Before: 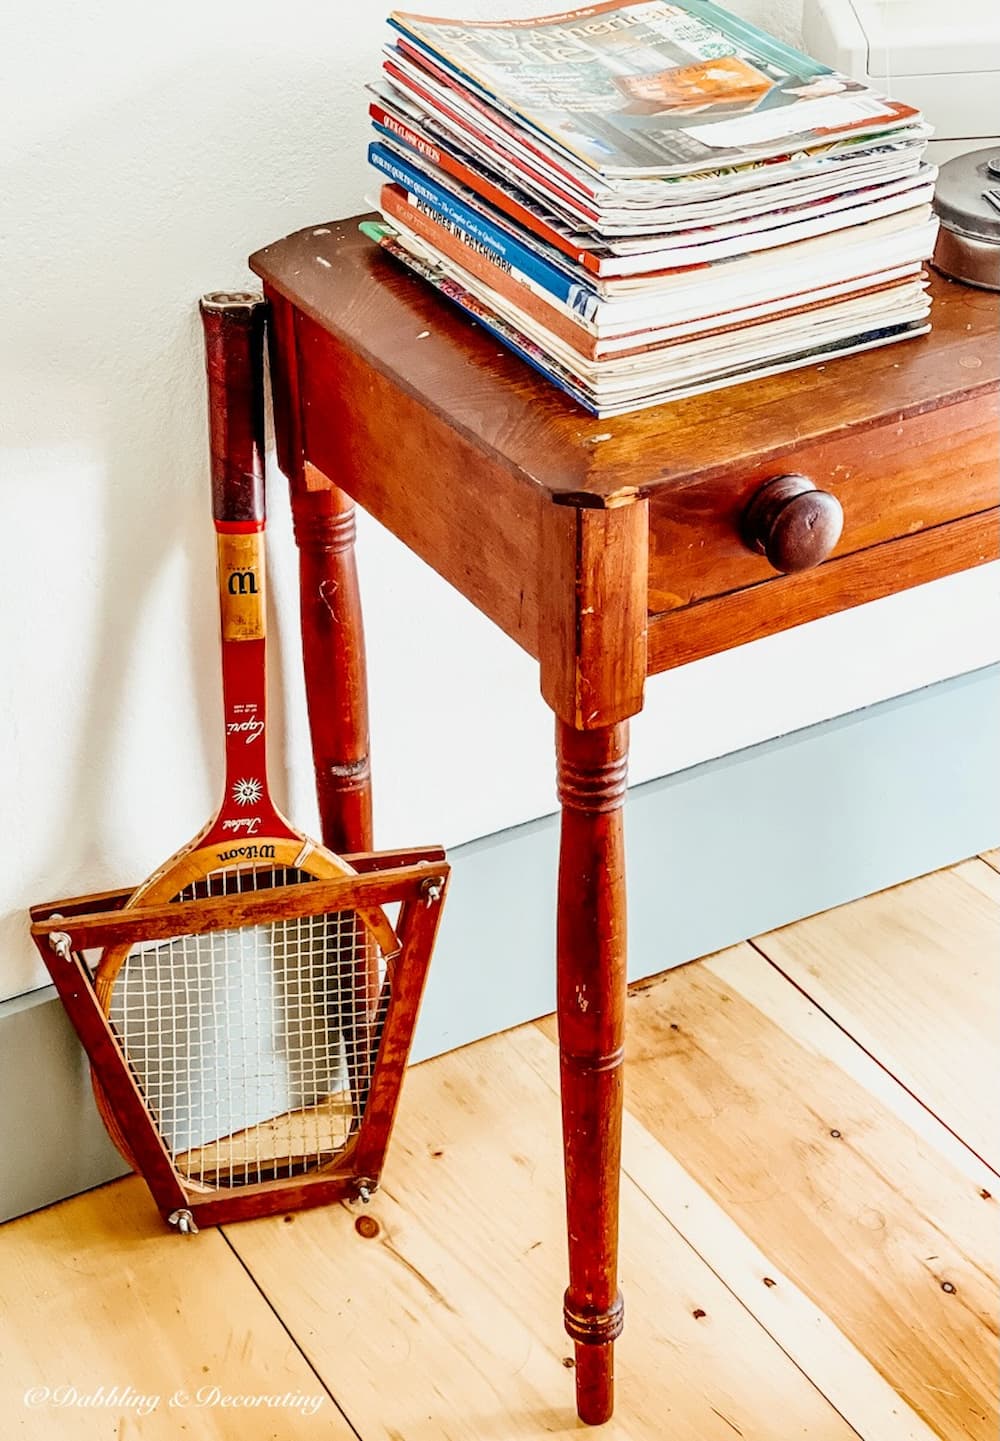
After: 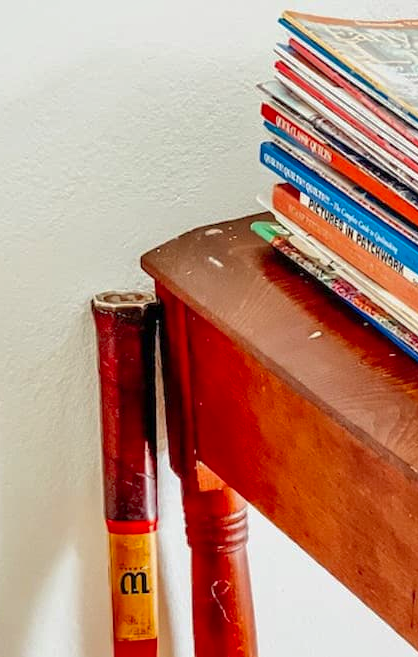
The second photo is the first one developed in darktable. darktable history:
contrast brightness saturation: saturation 0.182
crop and rotate: left 10.892%, top 0.048%, right 47.232%, bottom 54.312%
shadows and highlights: on, module defaults
